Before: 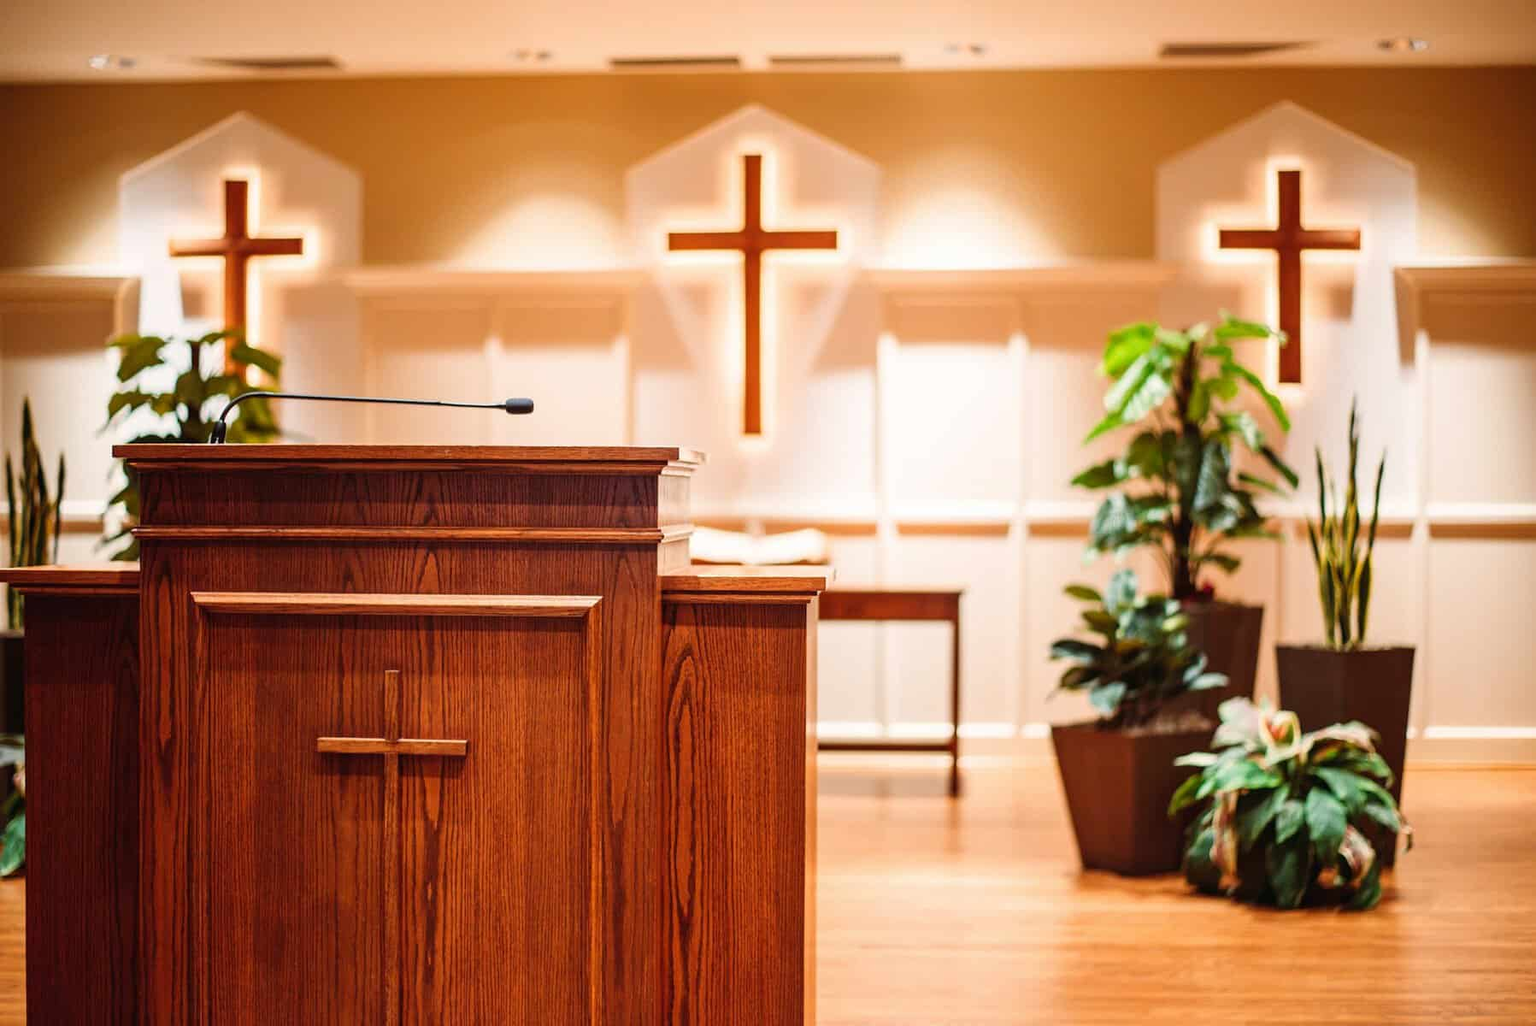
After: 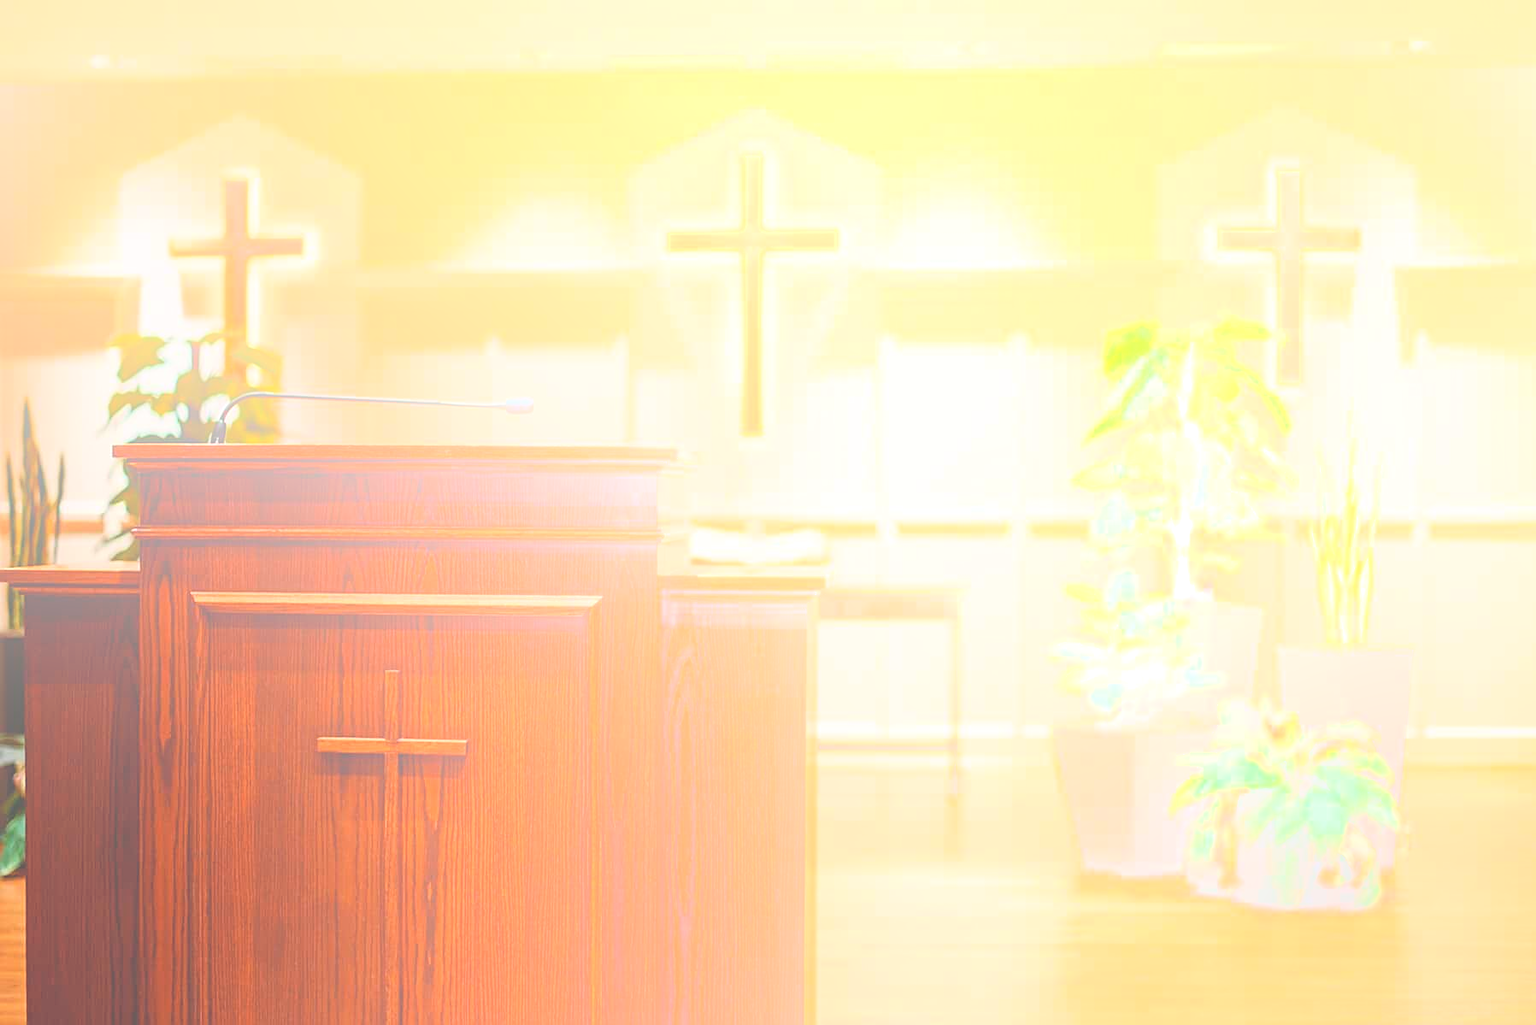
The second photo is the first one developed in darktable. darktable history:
sharpen: on, module defaults
bloom: size 70%, threshold 25%, strength 70%
